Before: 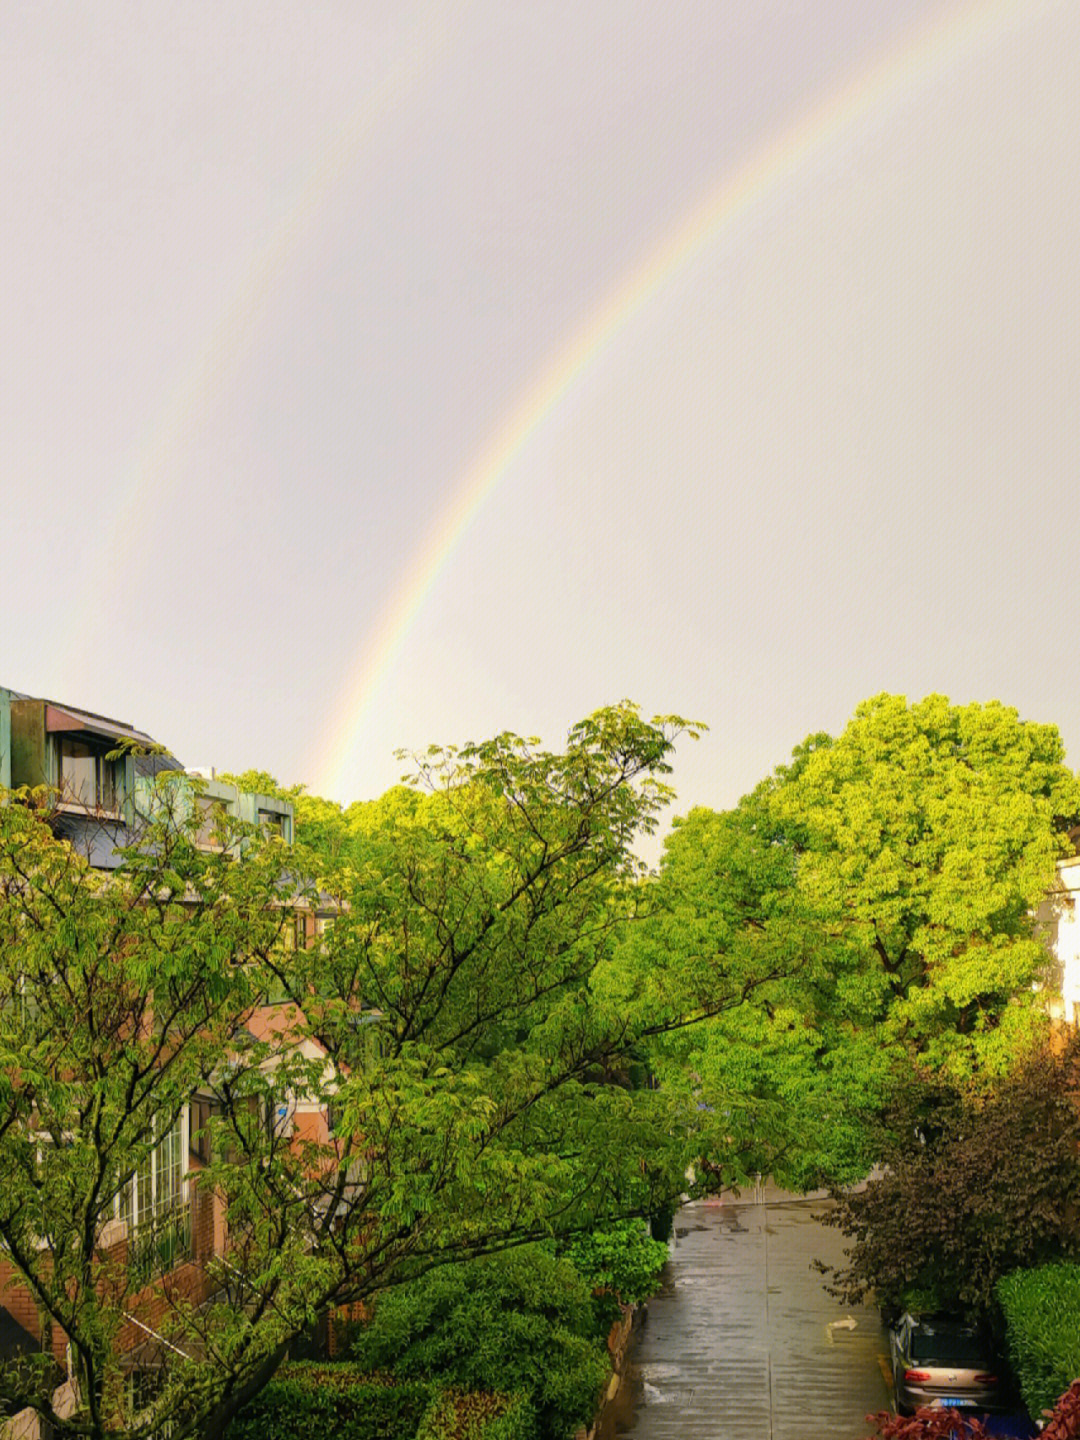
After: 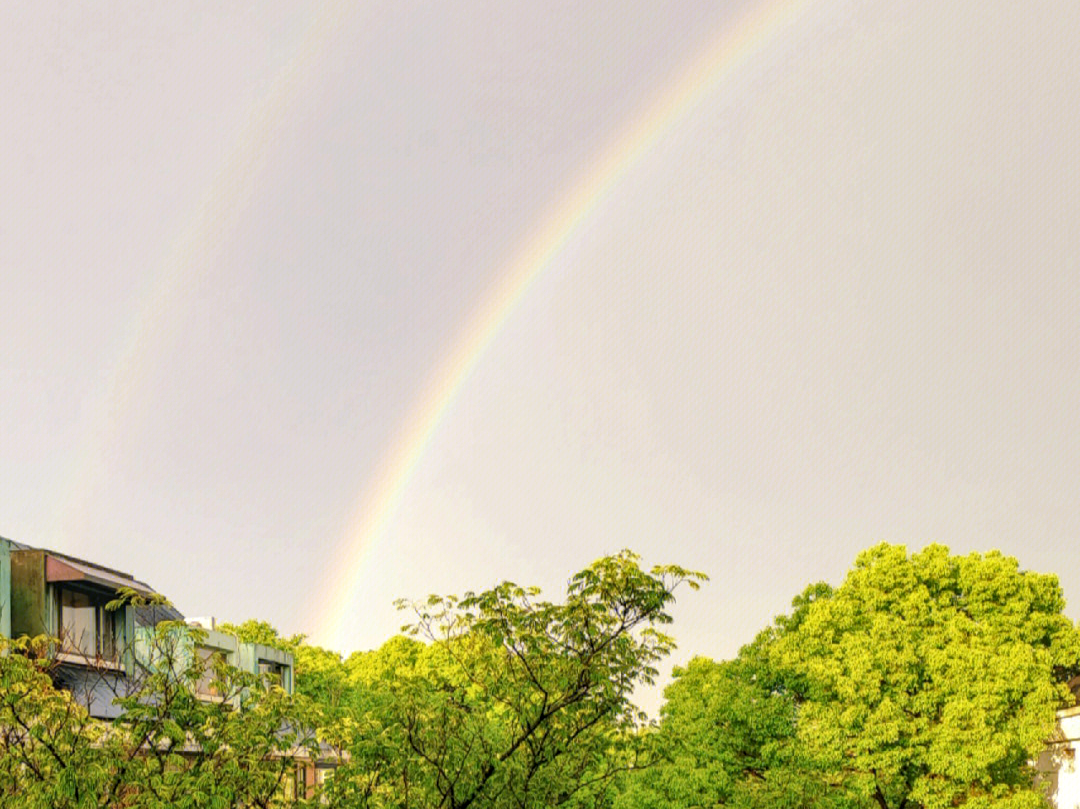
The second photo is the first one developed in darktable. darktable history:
crop and rotate: top 10.427%, bottom 33.338%
local contrast: on, module defaults
levels: gray 59.41%, levels [0, 0.498, 0.996]
